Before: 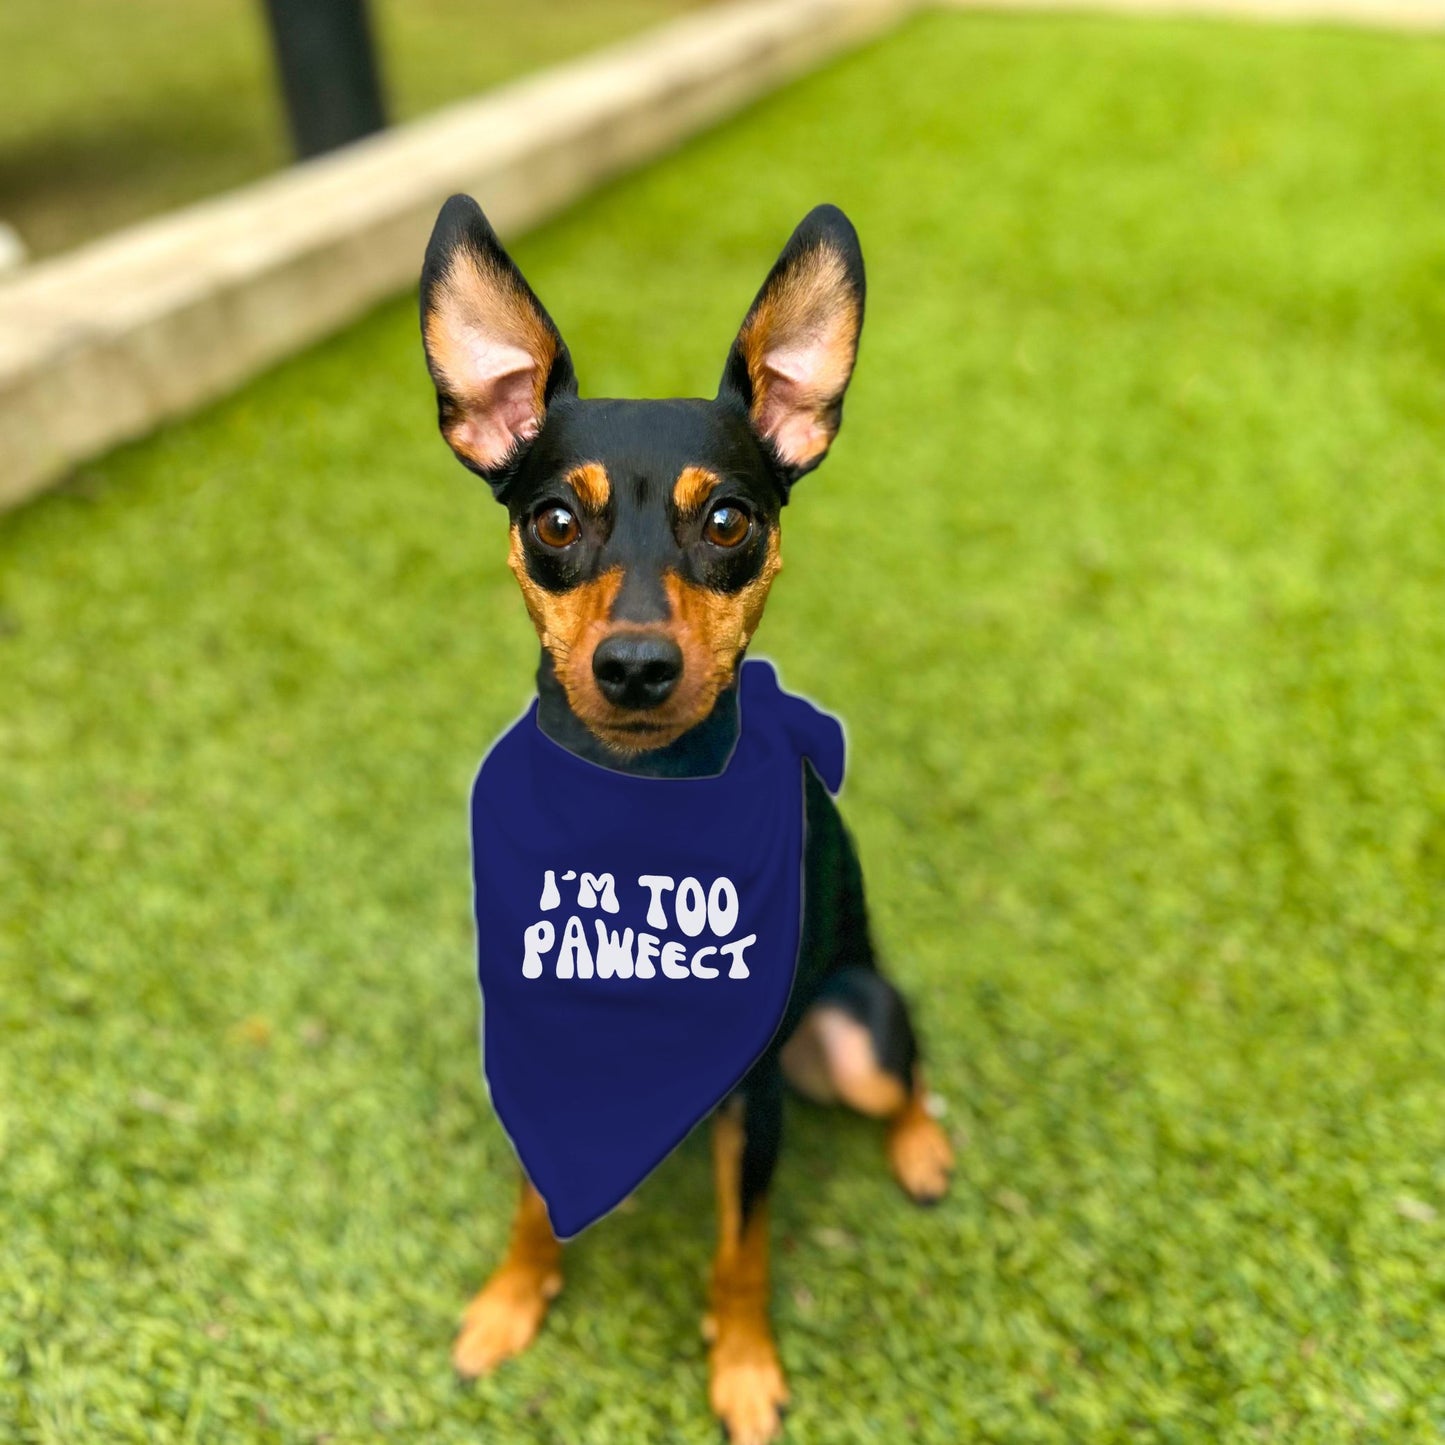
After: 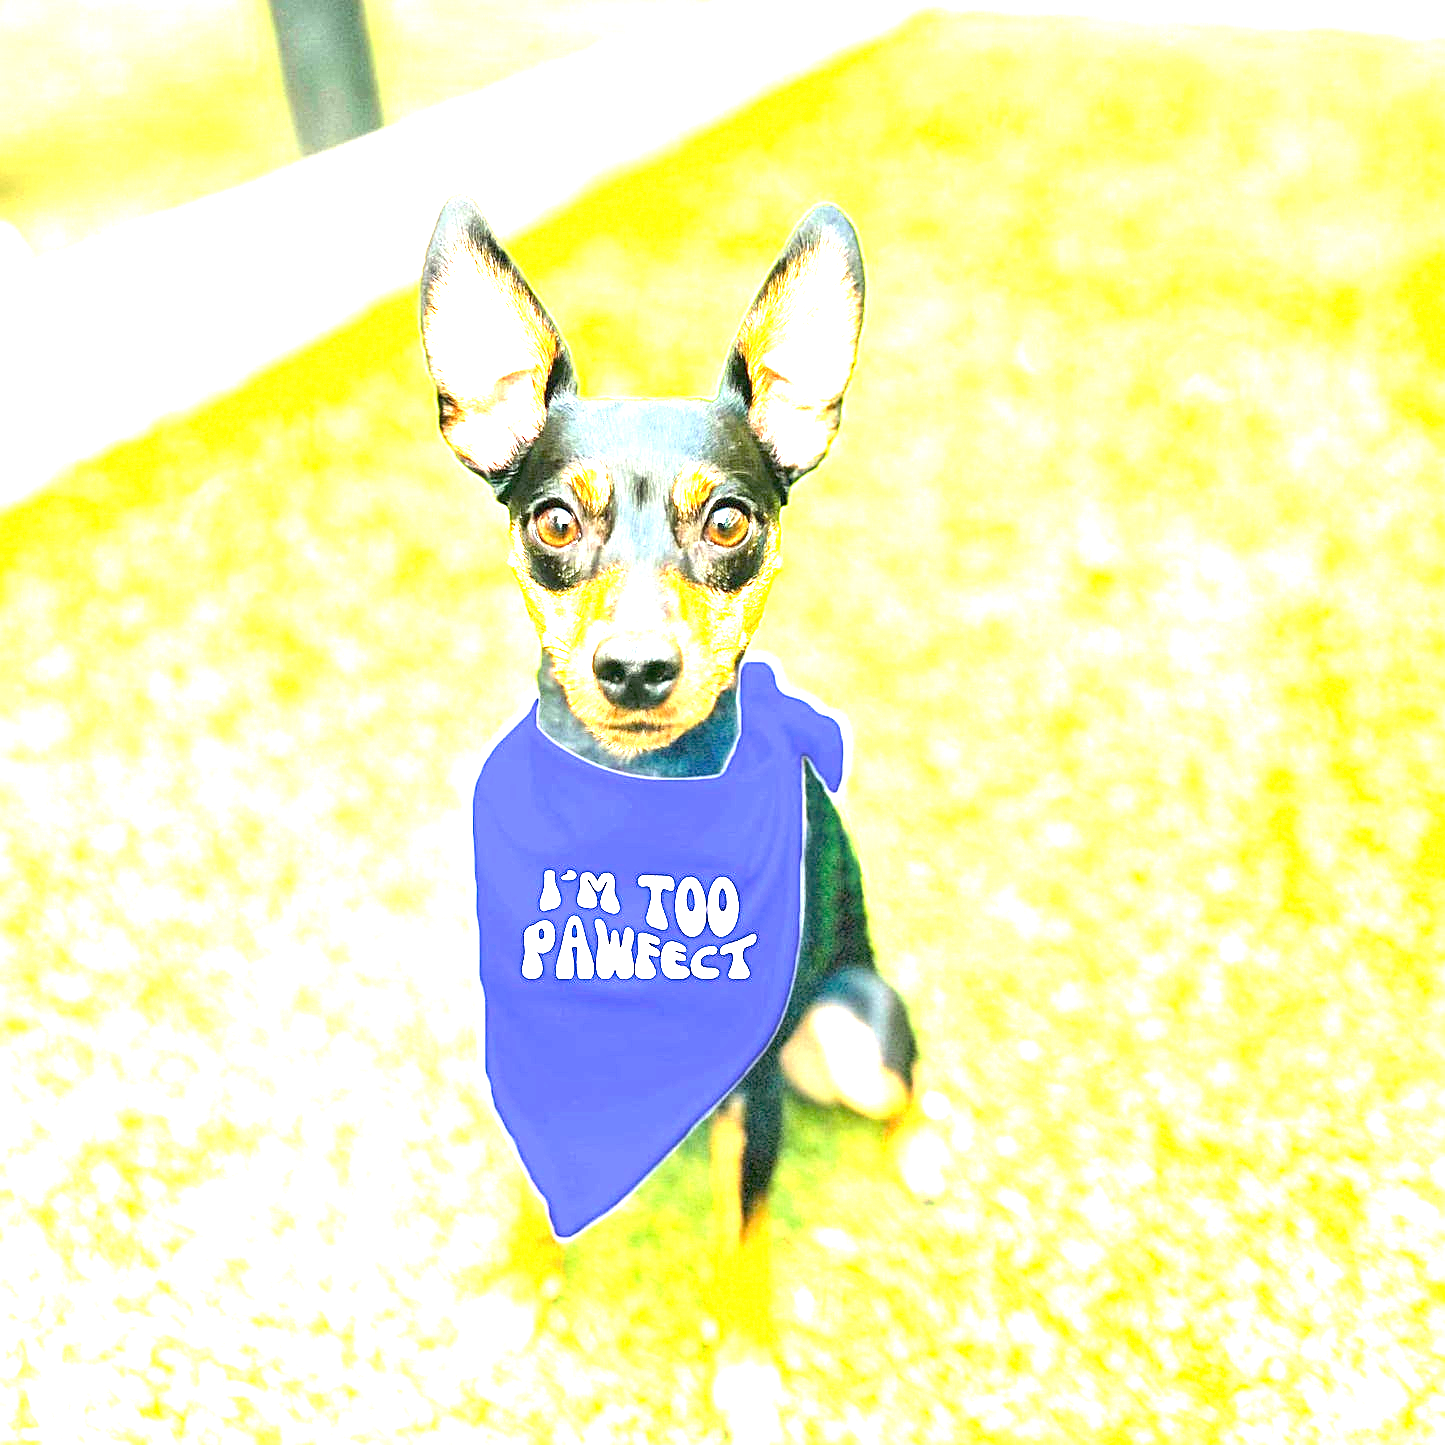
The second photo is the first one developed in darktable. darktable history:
sharpen: on, module defaults
exposure: black level correction 0, exposure 4 EV, compensate exposure bias true, compensate highlight preservation false
